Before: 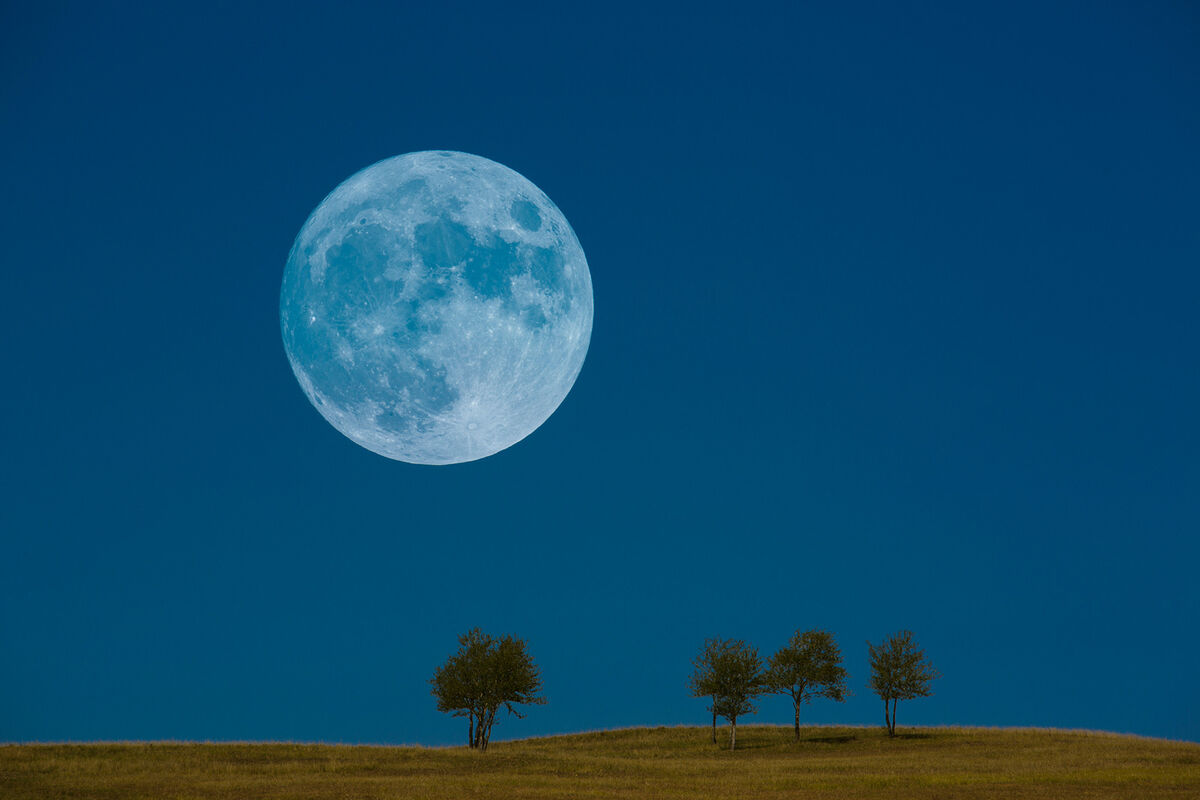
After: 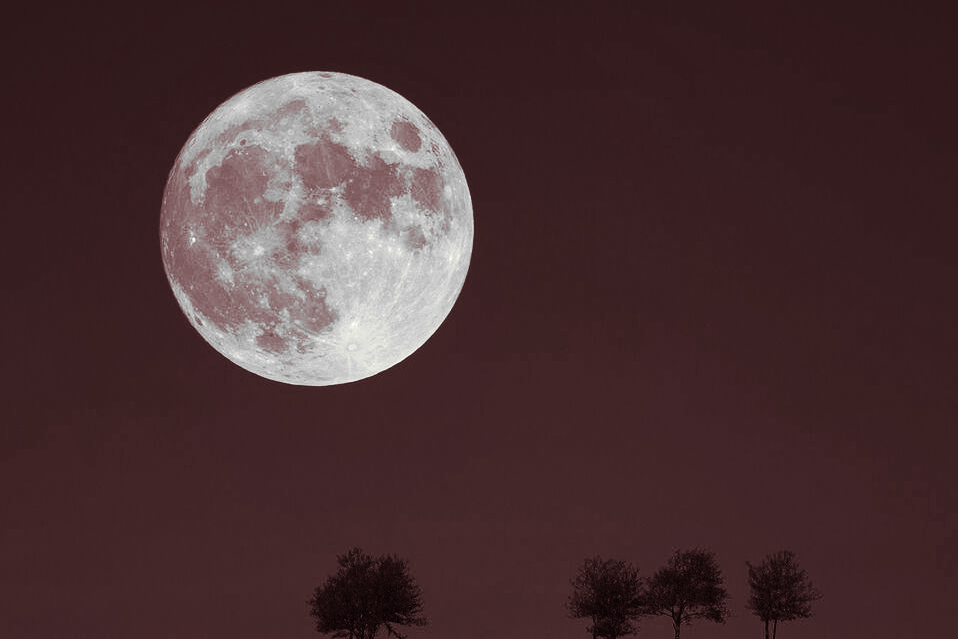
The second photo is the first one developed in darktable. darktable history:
exposure: black level correction -0.005, exposure 1 EV, compensate highlight preservation false
crop and rotate: left 10.071%, top 10.071%, right 10.02%, bottom 10.02%
monochrome: on, module defaults
shadows and highlights: radius 121.13, shadows 21.4, white point adjustment -9.72, highlights -14.39, soften with gaussian
rgb levels: mode RGB, independent channels, levels [[0, 0.5, 1], [0, 0.521, 1], [0, 0.536, 1]]
contrast brightness saturation: contrast 0.24, brightness -0.24, saturation 0.14
split-toning: on, module defaults
